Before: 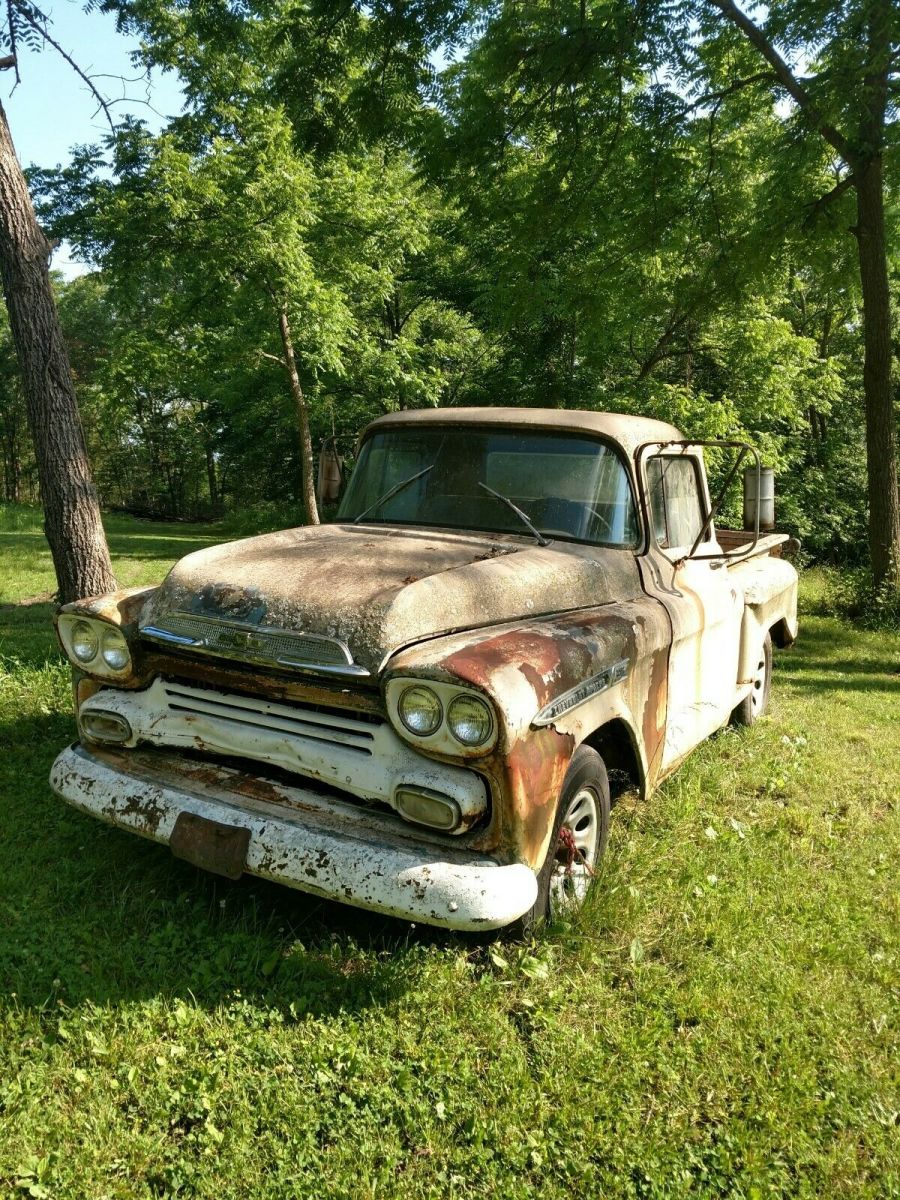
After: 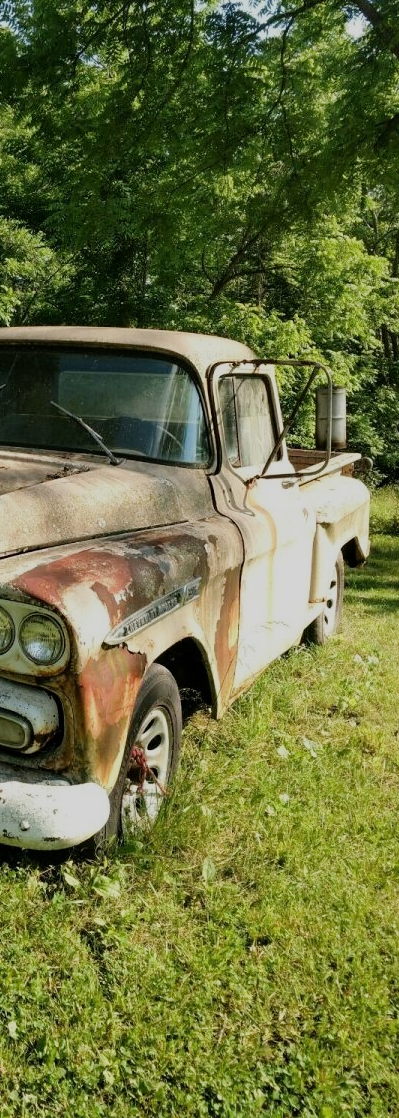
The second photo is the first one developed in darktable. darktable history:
crop: left 47.602%, top 6.824%, right 8.057%
filmic rgb: black relative exposure -7.65 EV, white relative exposure 4.56 EV, hardness 3.61, contrast in shadows safe
